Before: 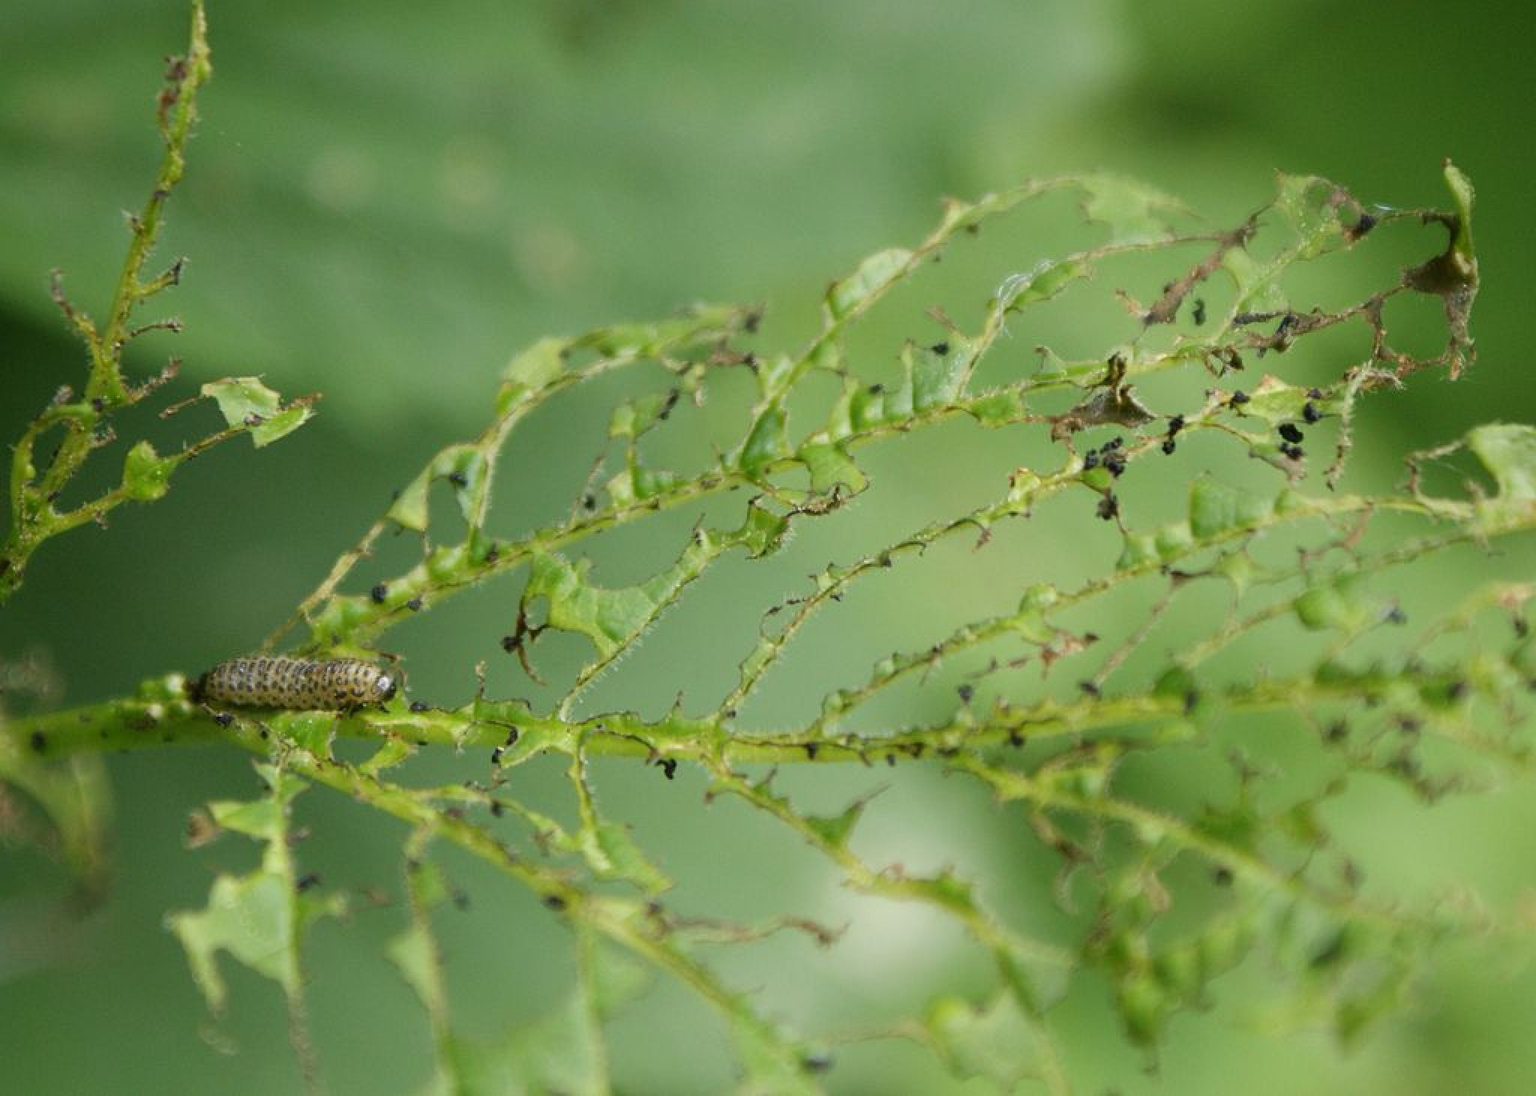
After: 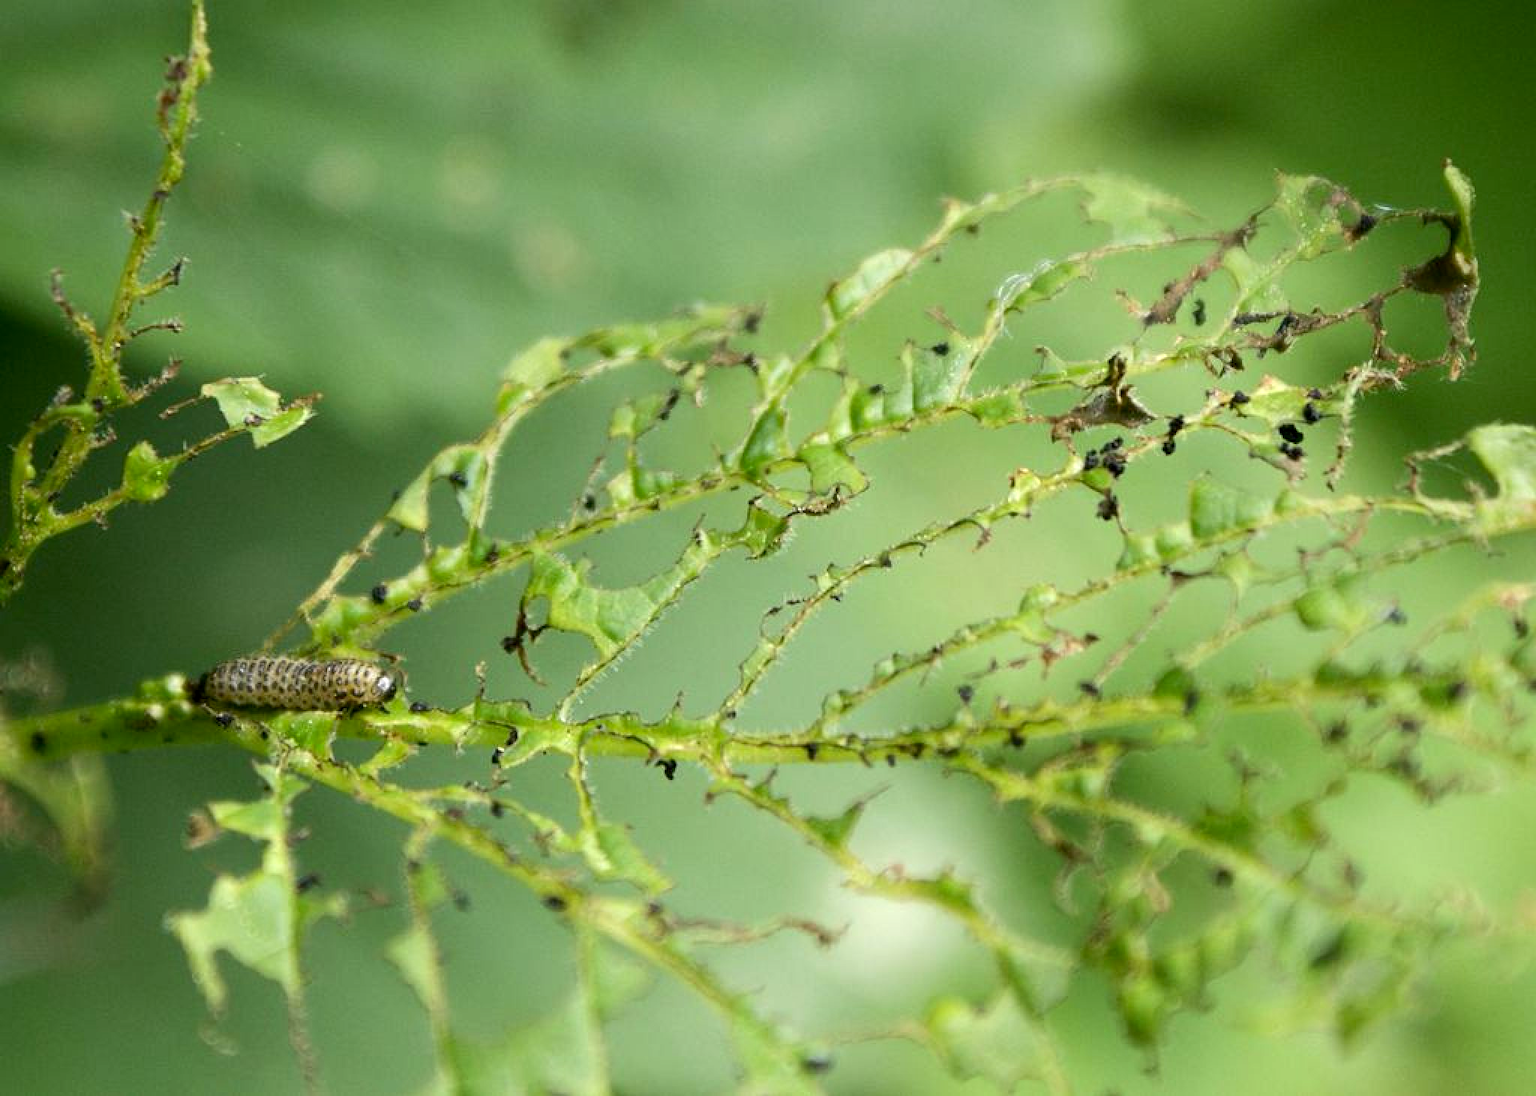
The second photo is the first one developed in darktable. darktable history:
tone equalizer: -8 EV -0.417 EV, -7 EV -0.389 EV, -6 EV -0.333 EV, -5 EV -0.222 EV, -3 EV 0.222 EV, -2 EV 0.333 EV, -1 EV 0.389 EV, +0 EV 0.417 EV, edges refinement/feathering 500, mask exposure compensation -1.57 EV, preserve details no
exposure: black level correction 0.007, exposure 0.159 EV, compensate highlight preservation false
